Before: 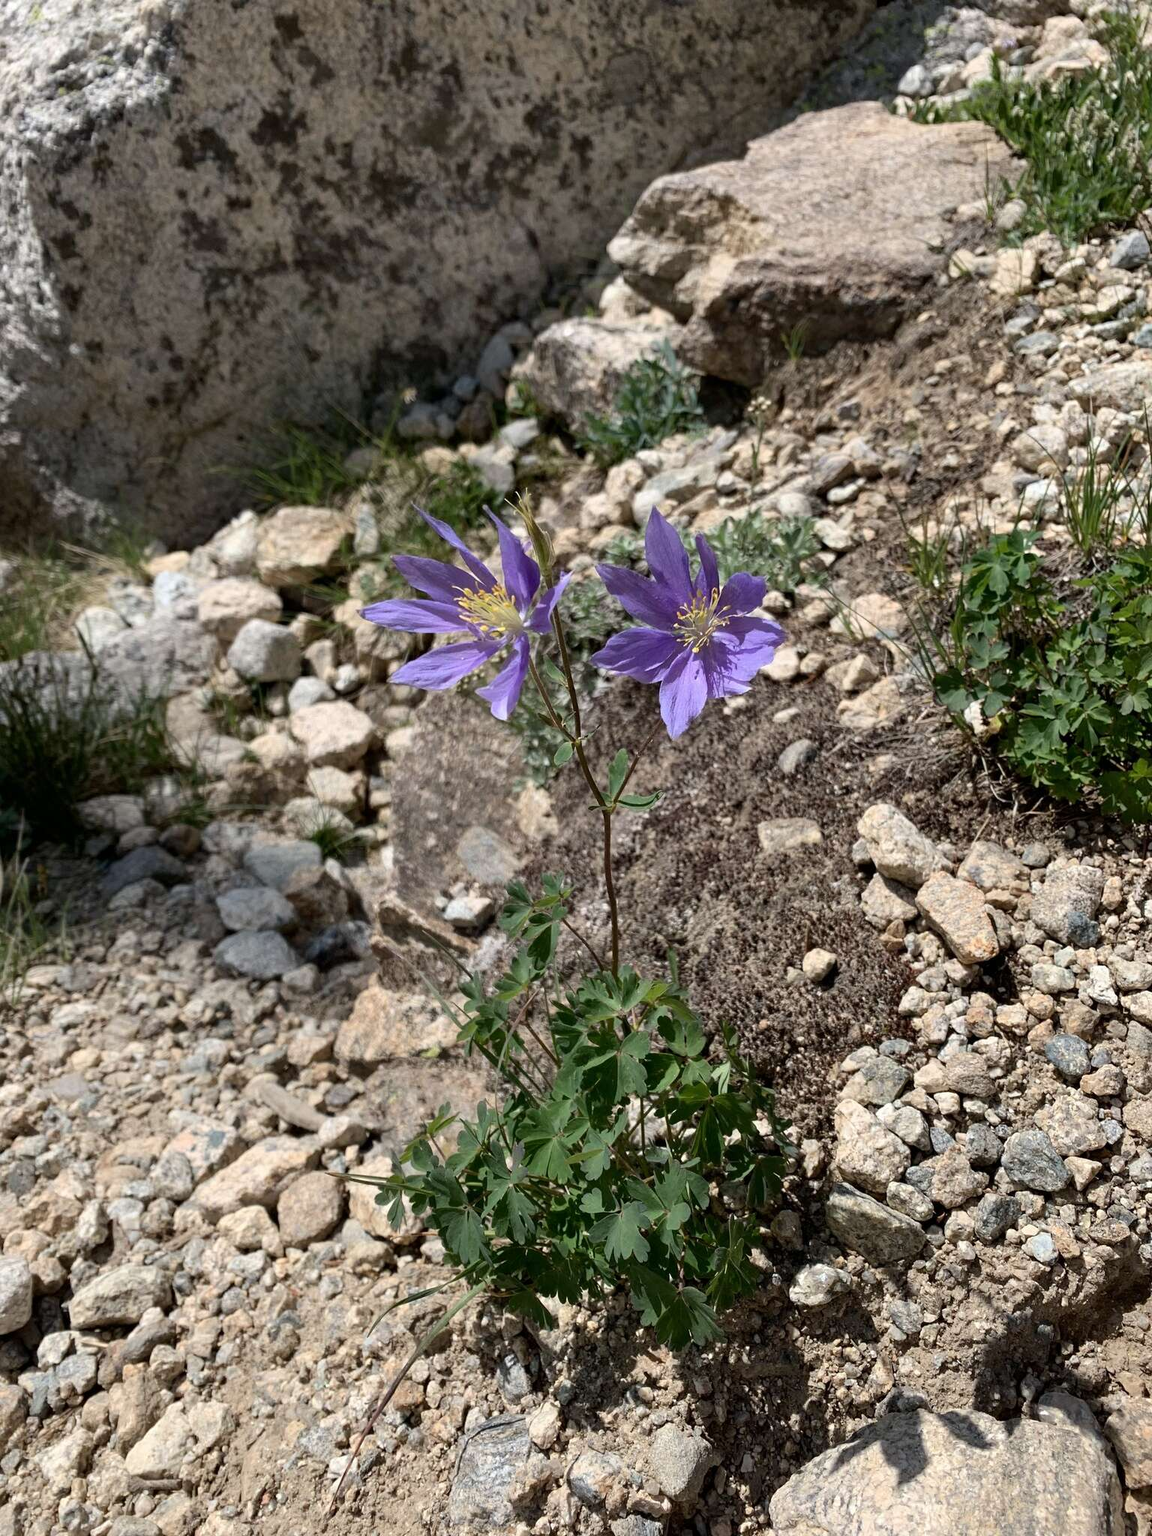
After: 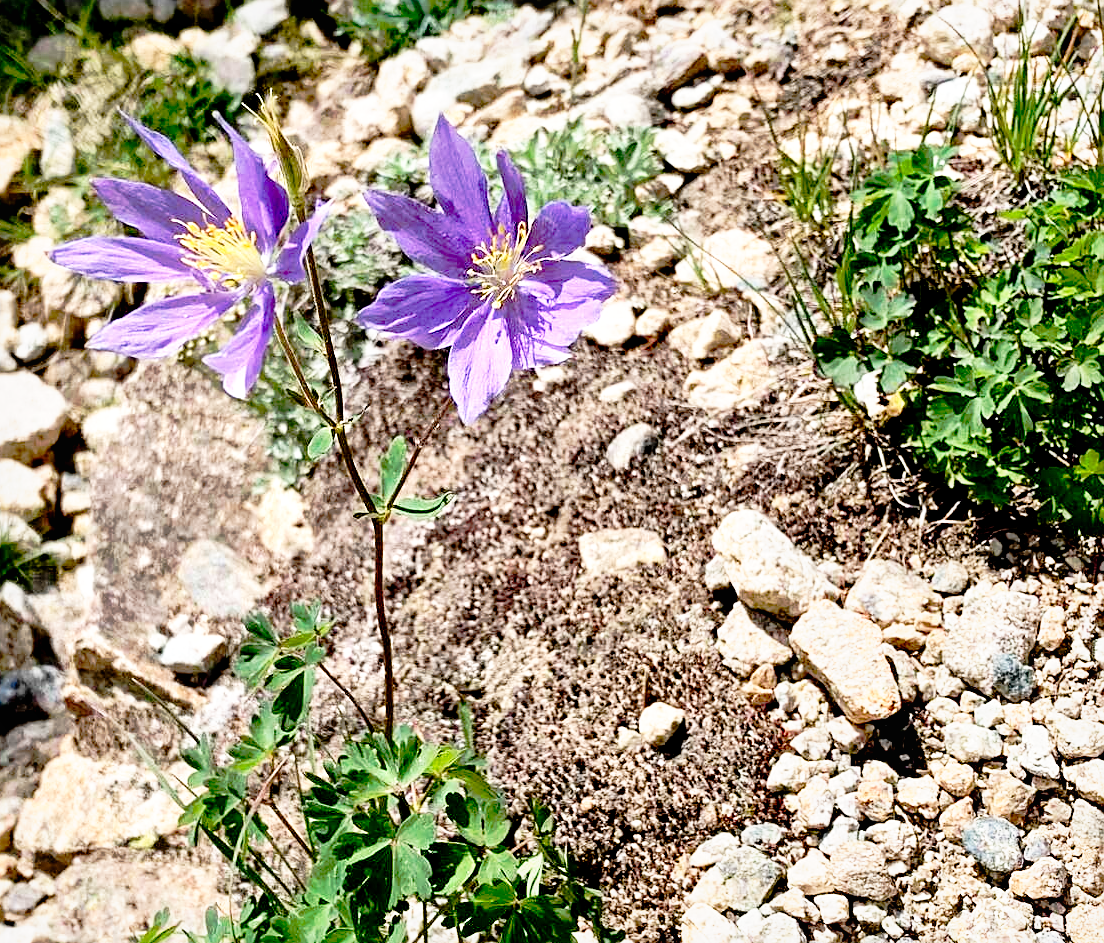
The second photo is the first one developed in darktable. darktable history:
tone curve: curves: ch0 [(0, 0.015) (0.091, 0.055) (0.184, 0.159) (0.304, 0.382) (0.492, 0.579) (0.628, 0.755) (0.832, 0.932) (0.984, 0.963)]; ch1 [(0, 0) (0.34, 0.235) (0.46, 0.46) (0.515, 0.502) (0.553, 0.567) (0.764, 0.815) (1, 1)]; ch2 [(0, 0) (0.44, 0.458) (0.479, 0.492) (0.524, 0.507) (0.557, 0.567) (0.673, 0.699) (1, 1)], preserve colors none
local contrast: mode bilateral grid, contrast 20, coarseness 49, detail 150%, midtone range 0.2
sharpen: on, module defaults
tone equalizer: -8 EV 1.03 EV, -7 EV 0.985 EV, -6 EV 1.04 EV, -5 EV 1.01 EV, -4 EV 0.997 EV, -3 EV 0.751 EV, -2 EV 0.477 EV, -1 EV 0.247 EV, edges refinement/feathering 500, mask exposure compensation -1.57 EV, preserve details no
exposure: black level correction 0.009, exposure 0.017 EV, compensate highlight preservation false
crop and rotate: left 28.09%, top 27.465%, bottom 26.447%
